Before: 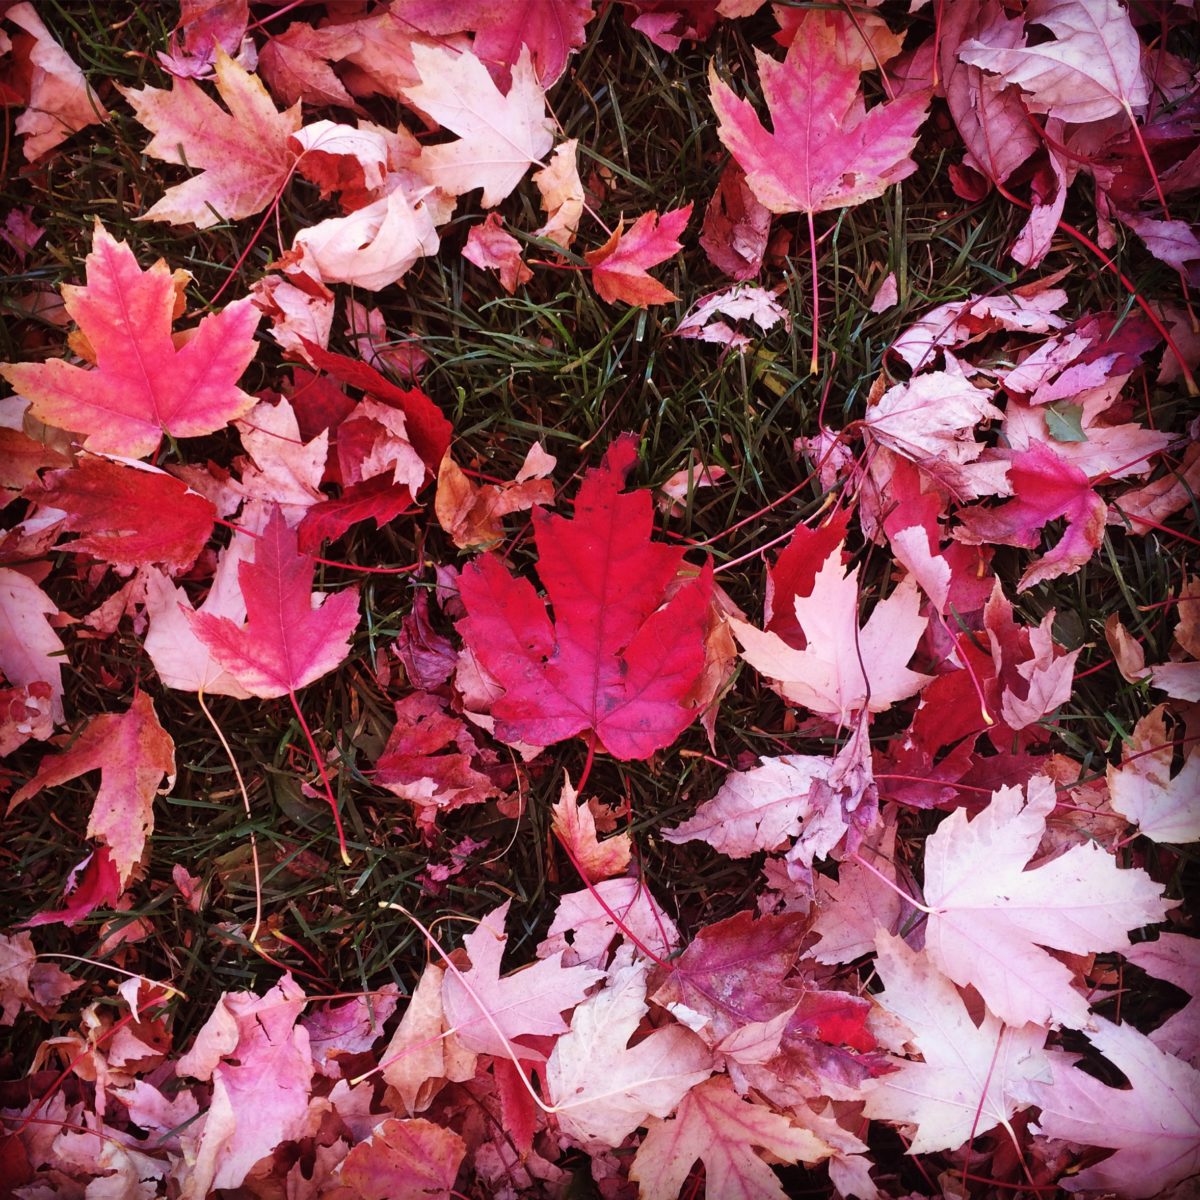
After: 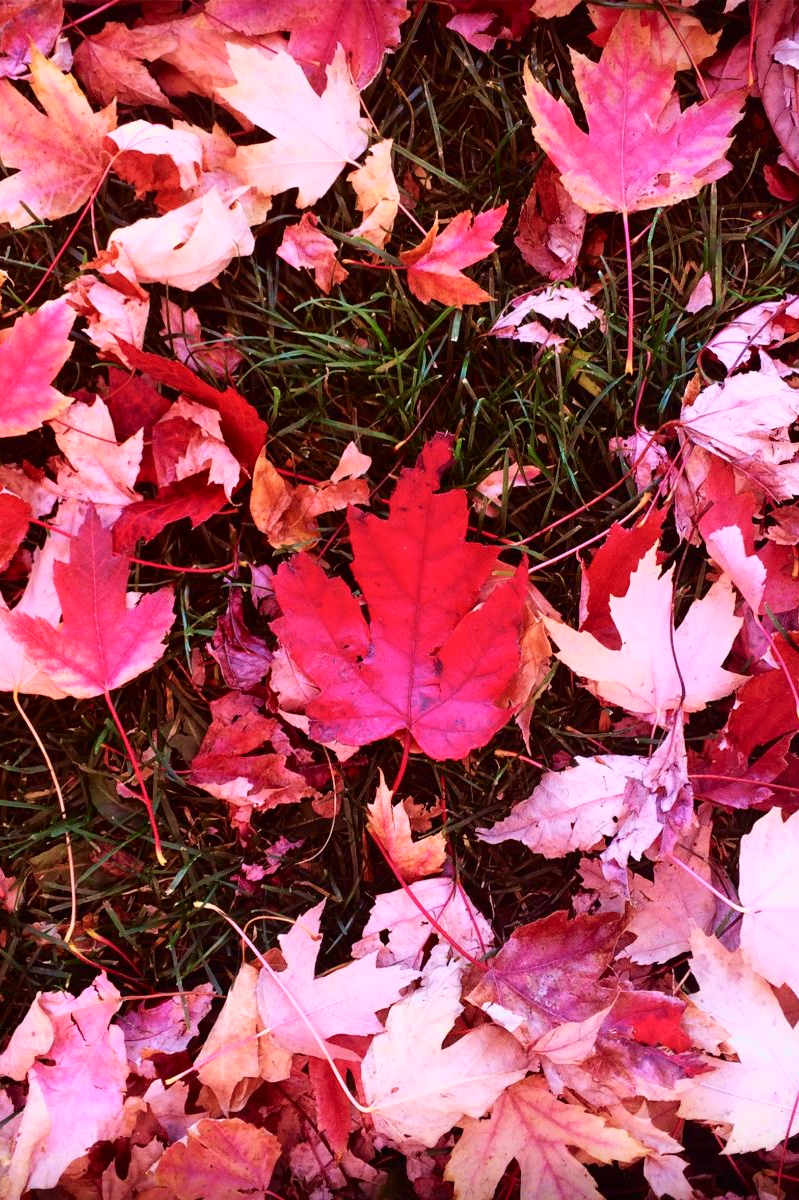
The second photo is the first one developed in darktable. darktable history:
crop: left 15.419%, right 17.914%
tone curve: curves: ch0 [(0, 0) (0.091, 0.077) (0.389, 0.458) (0.745, 0.82) (0.844, 0.908) (0.909, 0.942) (1, 0.973)]; ch1 [(0, 0) (0.437, 0.404) (0.5, 0.5) (0.529, 0.556) (0.58, 0.603) (0.616, 0.649) (1, 1)]; ch2 [(0, 0) (0.442, 0.415) (0.5, 0.5) (0.535, 0.557) (0.585, 0.62) (1, 1)], color space Lab, independent channels, preserve colors none
